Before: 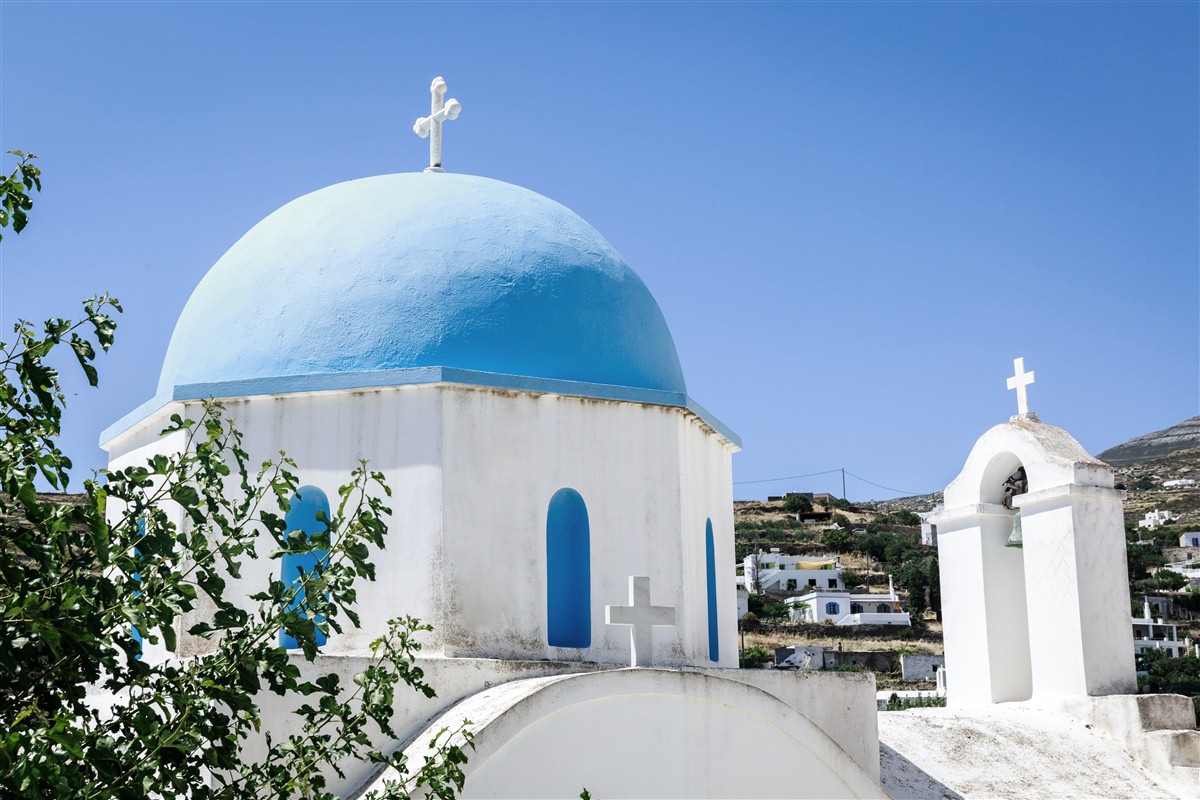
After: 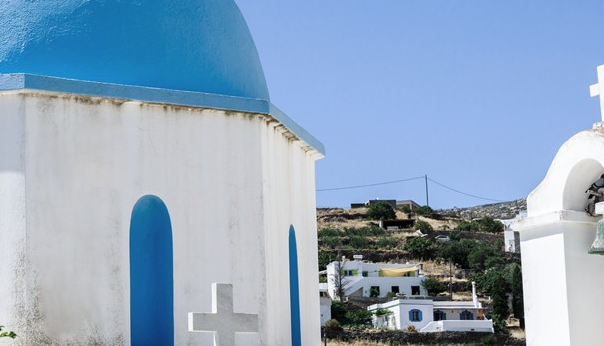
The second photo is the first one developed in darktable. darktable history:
crop: left 34.769%, top 36.647%, right 14.856%, bottom 19.985%
